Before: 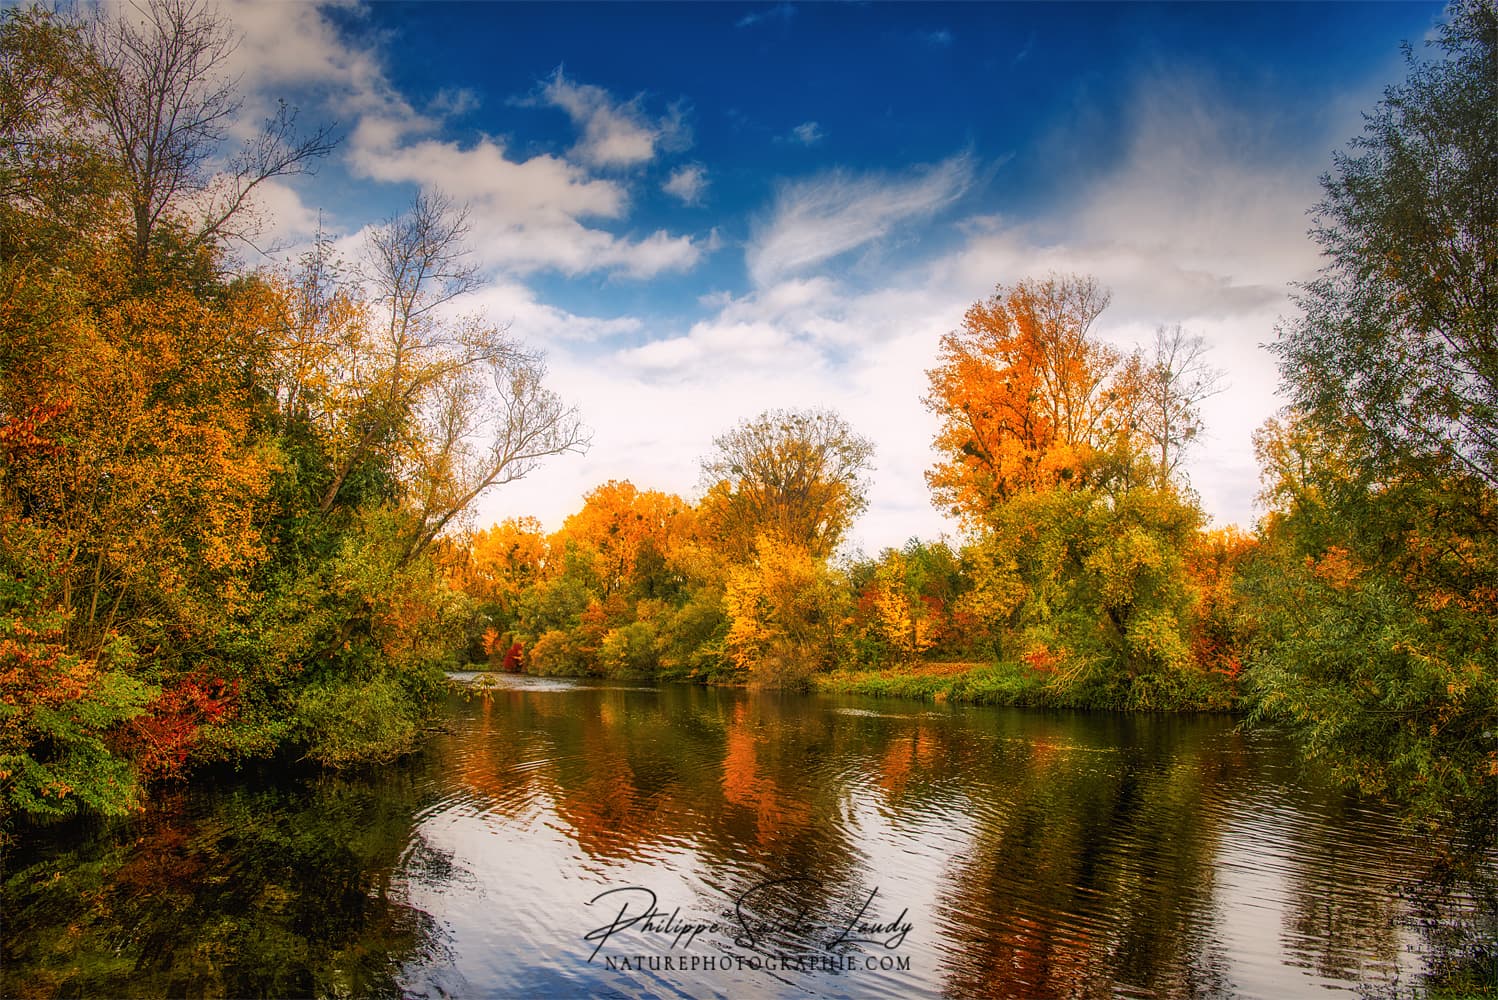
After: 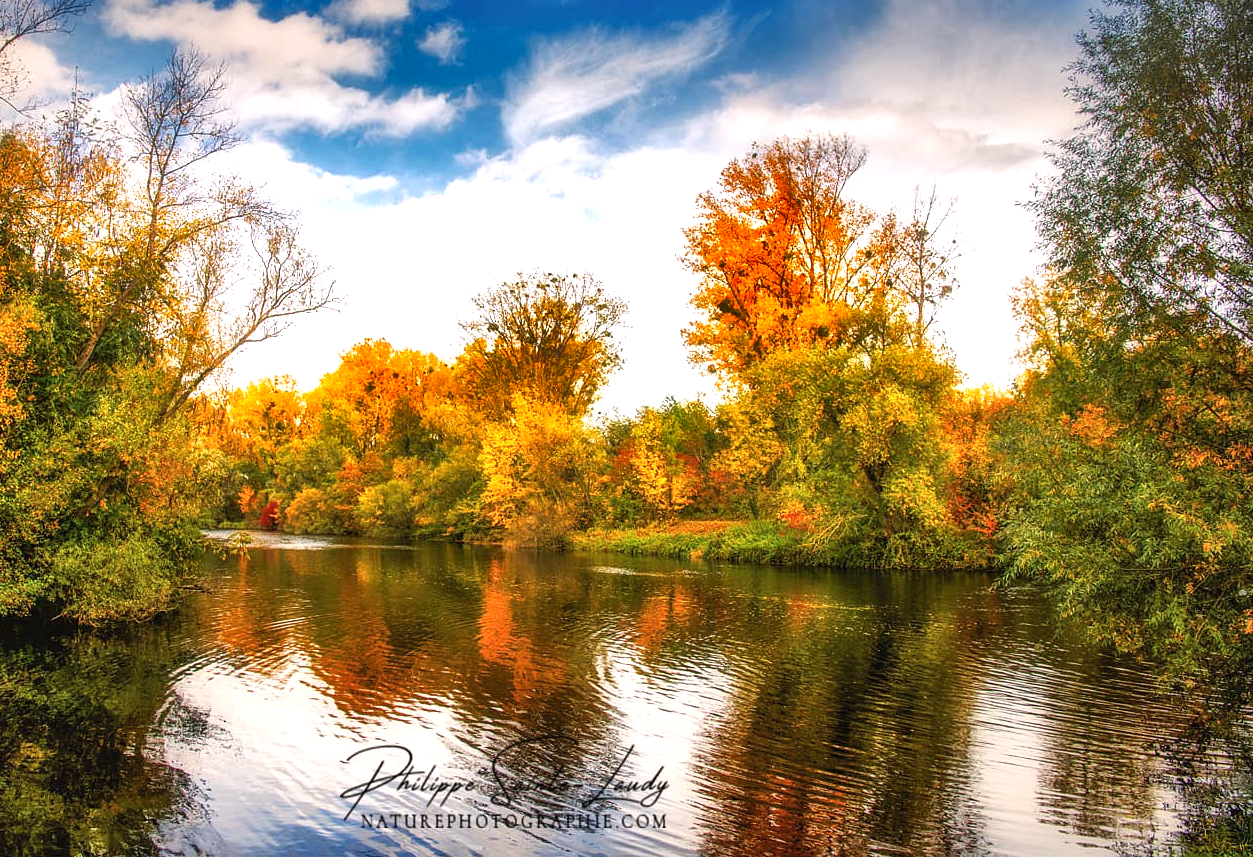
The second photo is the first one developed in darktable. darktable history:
exposure: black level correction 0, exposure 0.7 EV, compensate exposure bias true, compensate highlight preservation false
shadows and highlights: white point adjustment 1, soften with gaussian
crop: left 16.315%, top 14.246%
